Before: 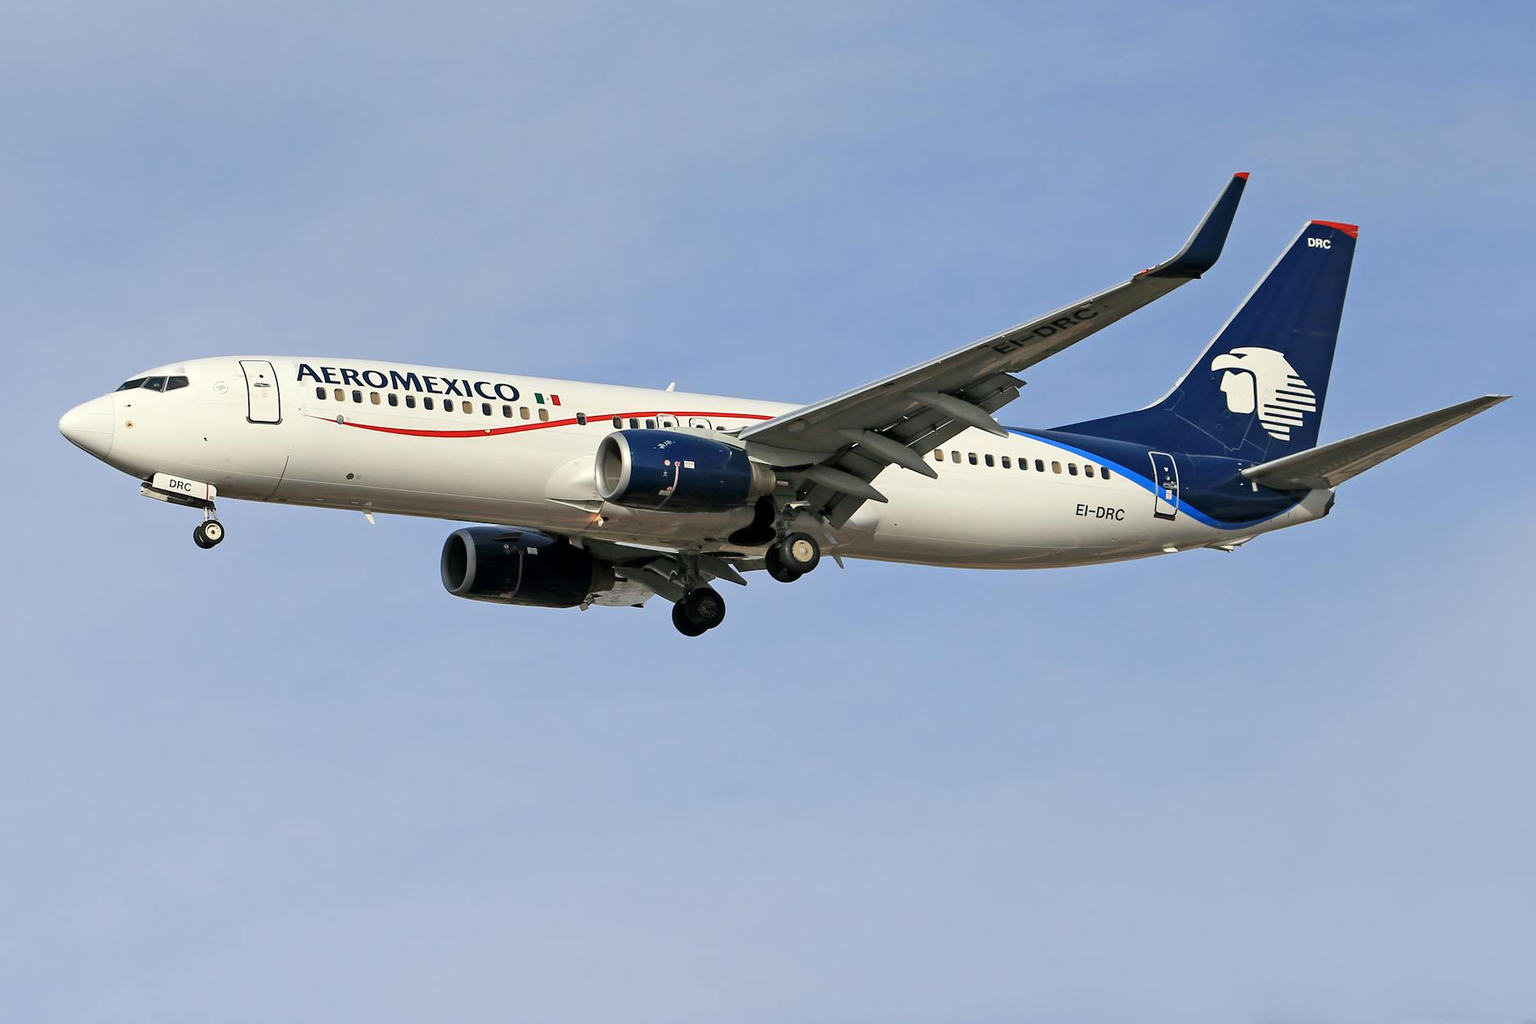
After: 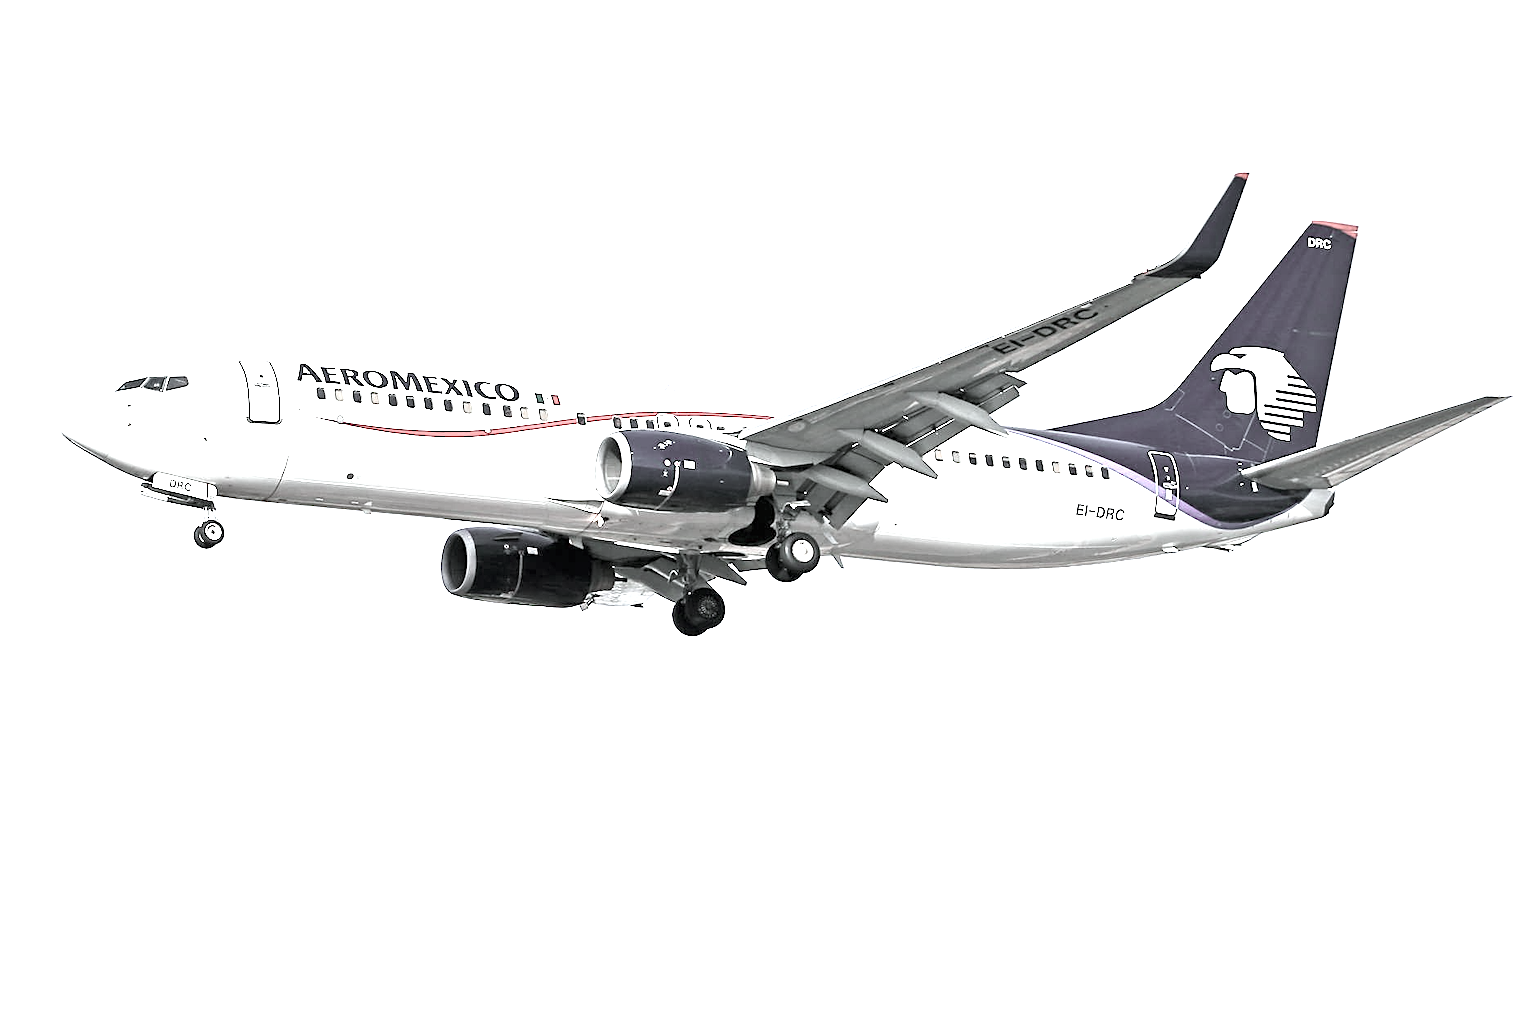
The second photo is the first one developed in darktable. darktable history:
color contrast: green-magenta contrast 0.3, blue-yellow contrast 0.15
sharpen: on, module defaults
exposure: black level correction 0, exposure 2.138 EV, compensate exposure bias true, compensate highlight preservation false
white balance: red 0.926, green 1.003, blue 1.133
